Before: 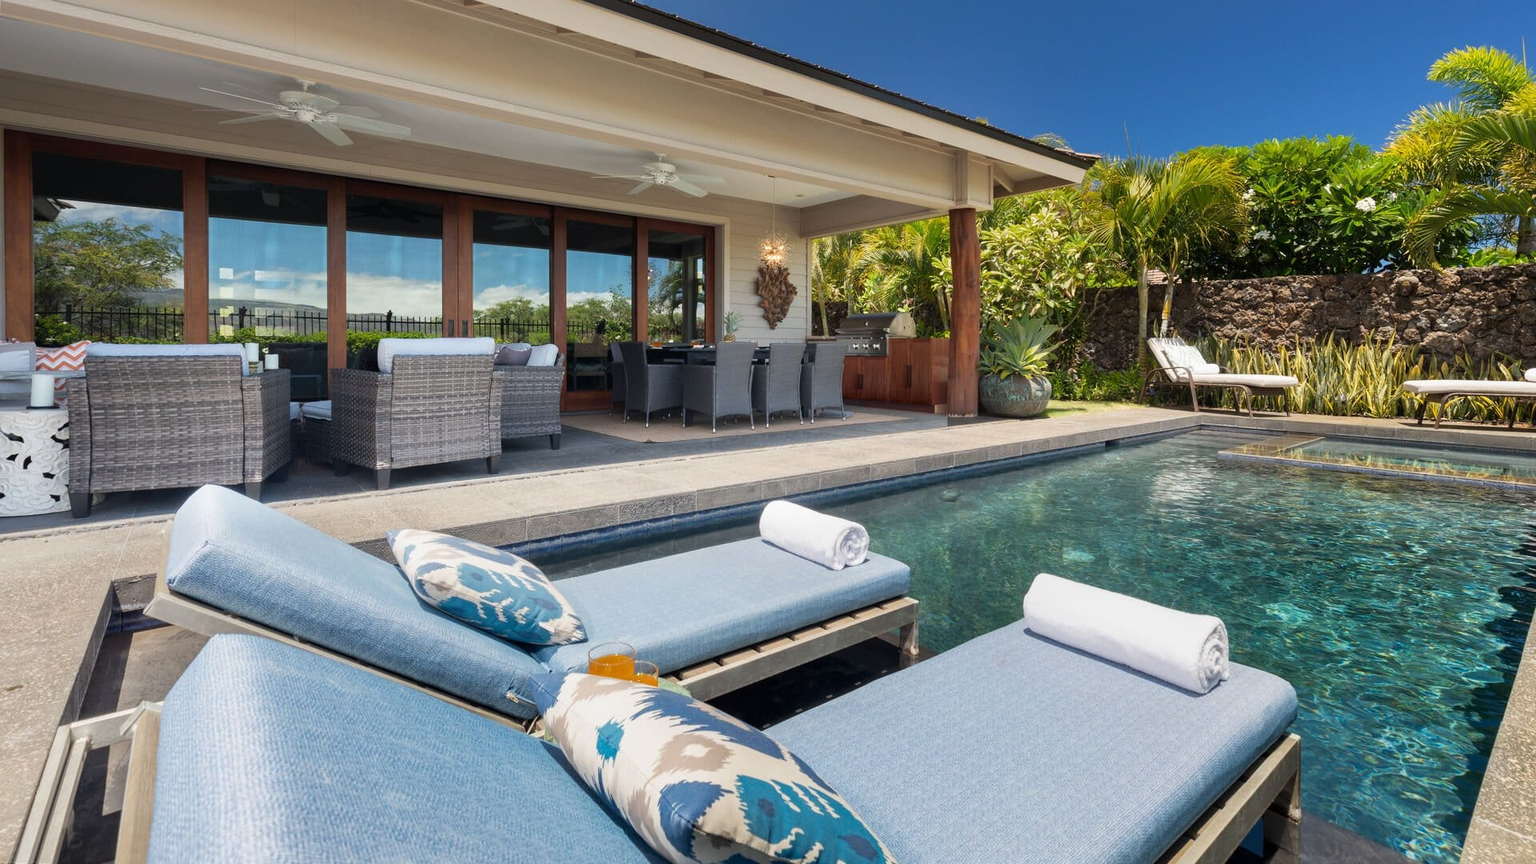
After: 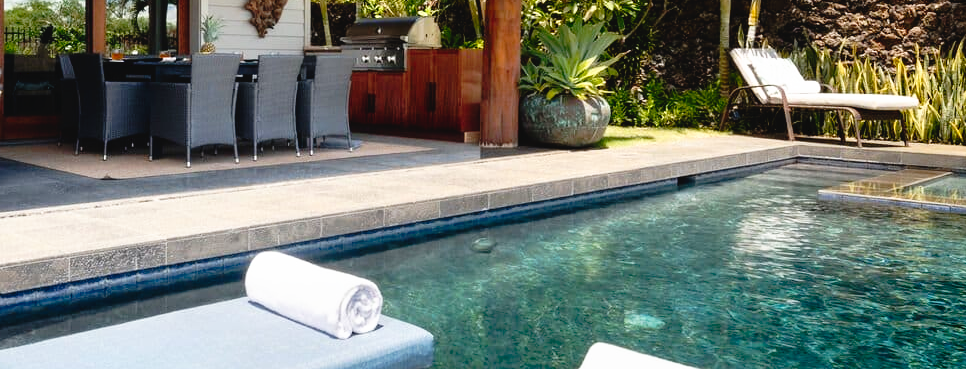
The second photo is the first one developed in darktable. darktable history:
crop: left 36.707%, top 34.674%, right 12.966%, bottom 31.135%
tone equalizer: on, module defaults
tone curve: curves: ch0 [(0, 0) (0.003, 0.033) (0.011, 0.033) (0.025, 0.036) (0.044, 0.039) (0.069, 0.04) (0.1, 0.043) (0.136, 0.052) (0.177, 0.085) (0.224, 0.14) (0.277, 0.225) (0.335, 0.333) (0.399, 0.419) (0.468, 0.51) (0.543, 0.603) (0.623, 0.713) (0.709, 0.808) (0.801, 0.901) (0.898, 0.98) (1, 1)], preserve colors none
